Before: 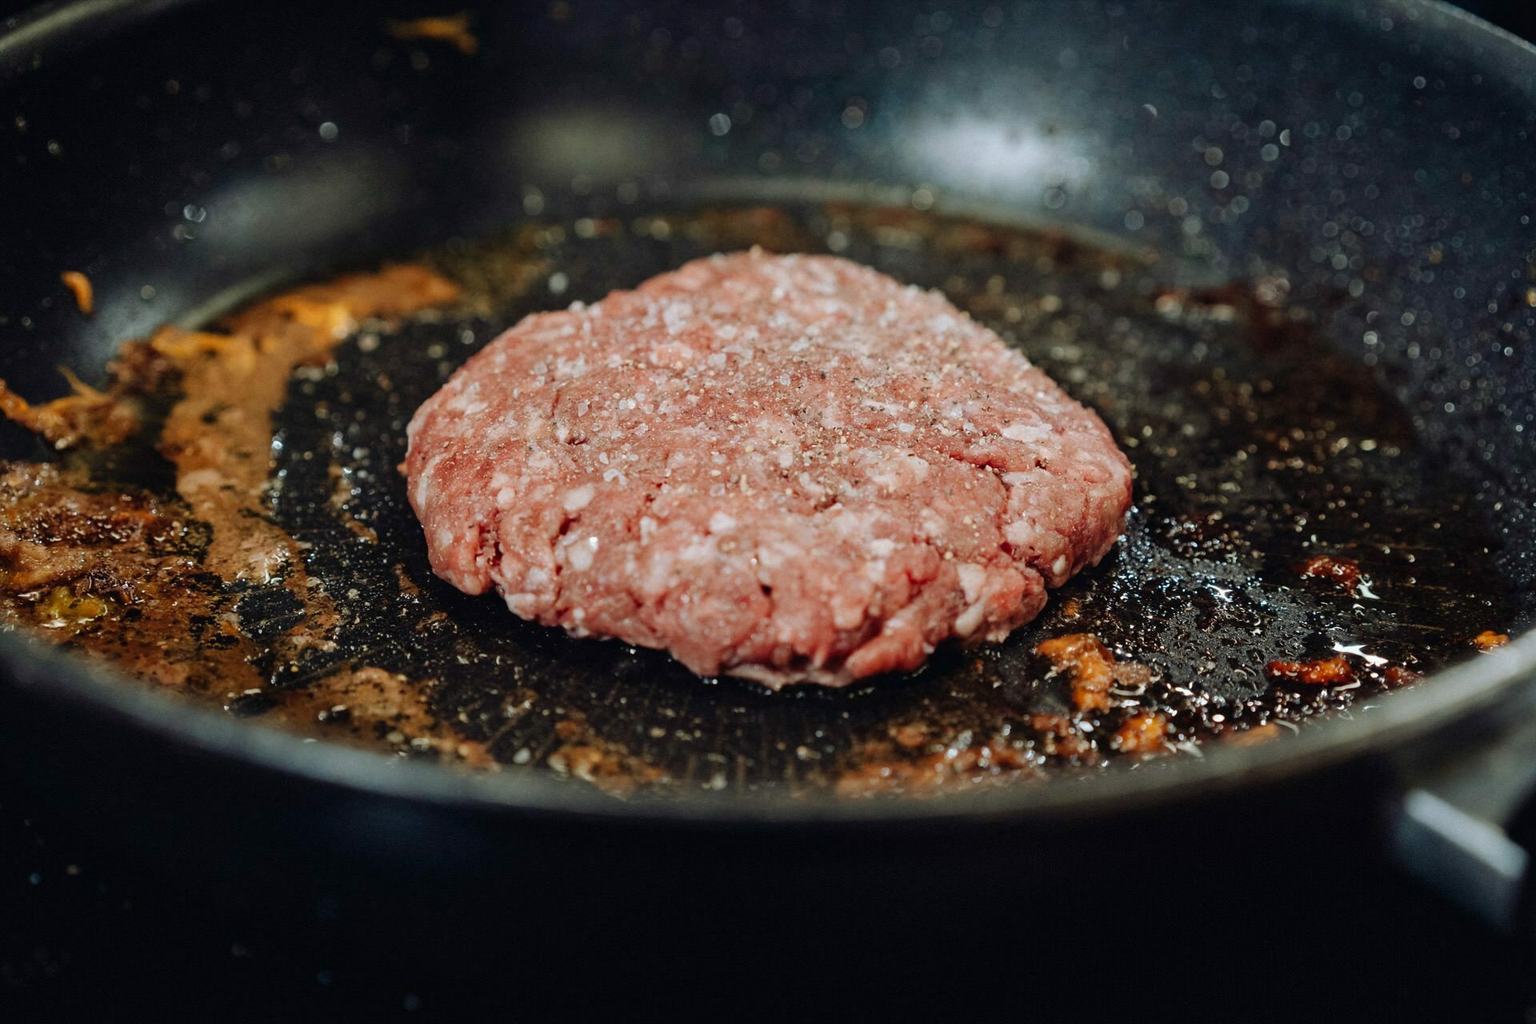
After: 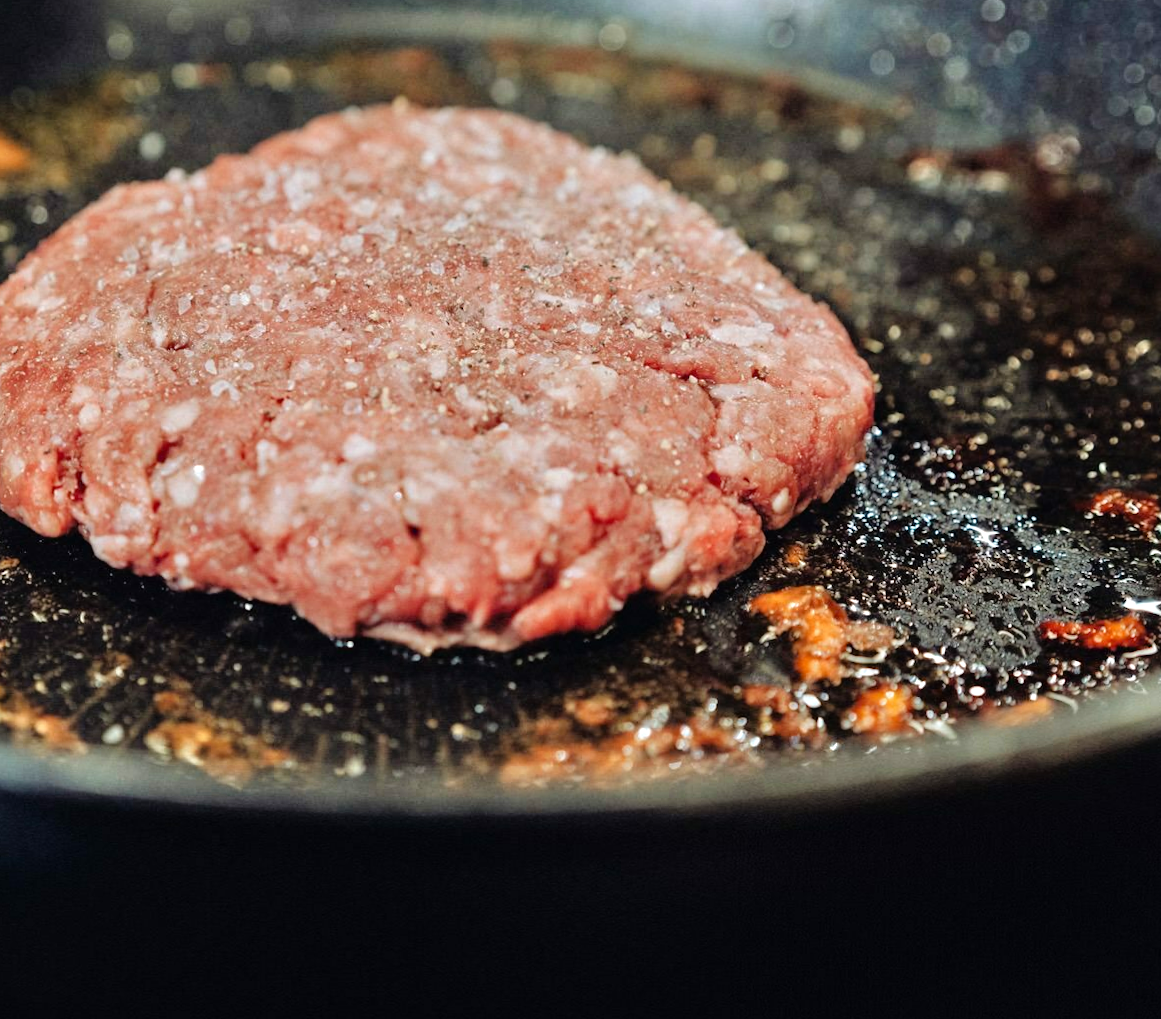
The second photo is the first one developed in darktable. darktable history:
tone equalizer: -7 EV 0.15 EV, -6 EV 0.6 EV, -5 EV 1.15 EV, -4 EV 1.33 EV, -3 EV 1.15 EV, -2 EV 0.6 EV, -1 EV 0.15 EV, mask exposure compensation -0.5 EV
crop and rotate: left 28.256%, top 17.734%, right 12.656%, bottom 3.573%
rotate and perspective: lens shift (vertical) 0.048, lens shift (horizontal) -0.024, automatic cropping off
